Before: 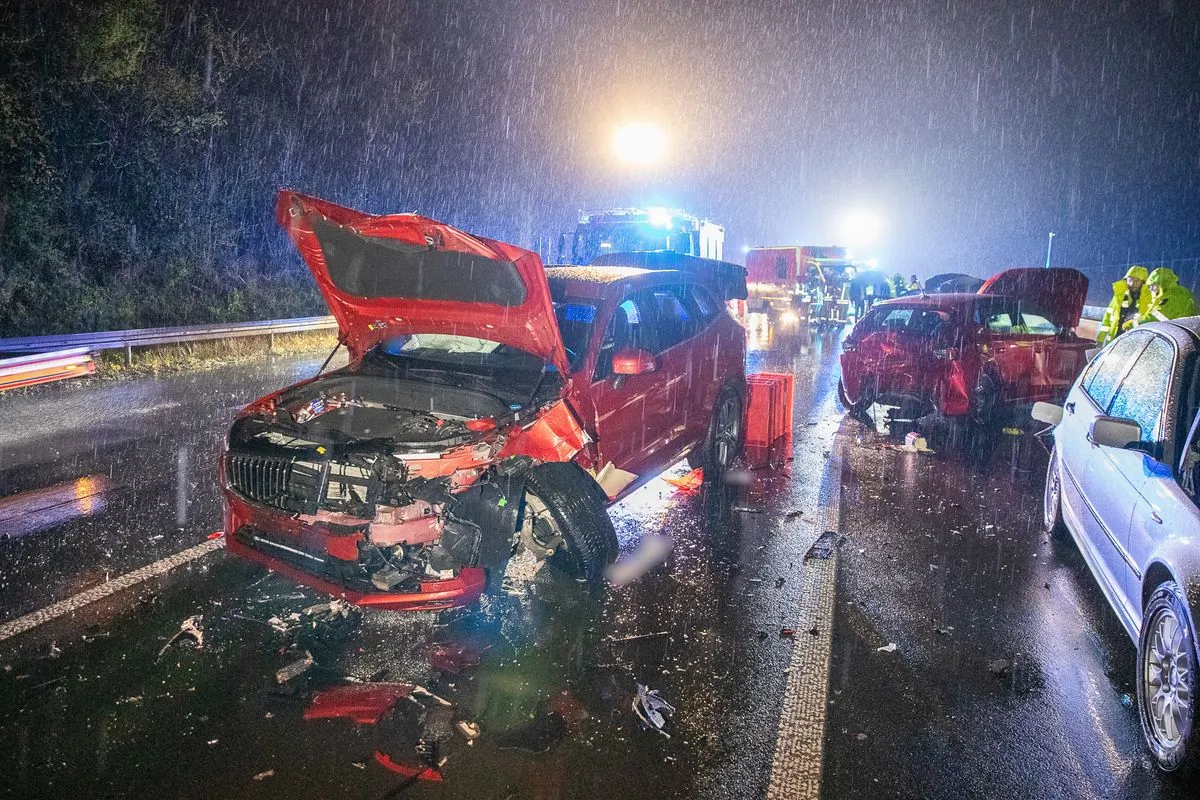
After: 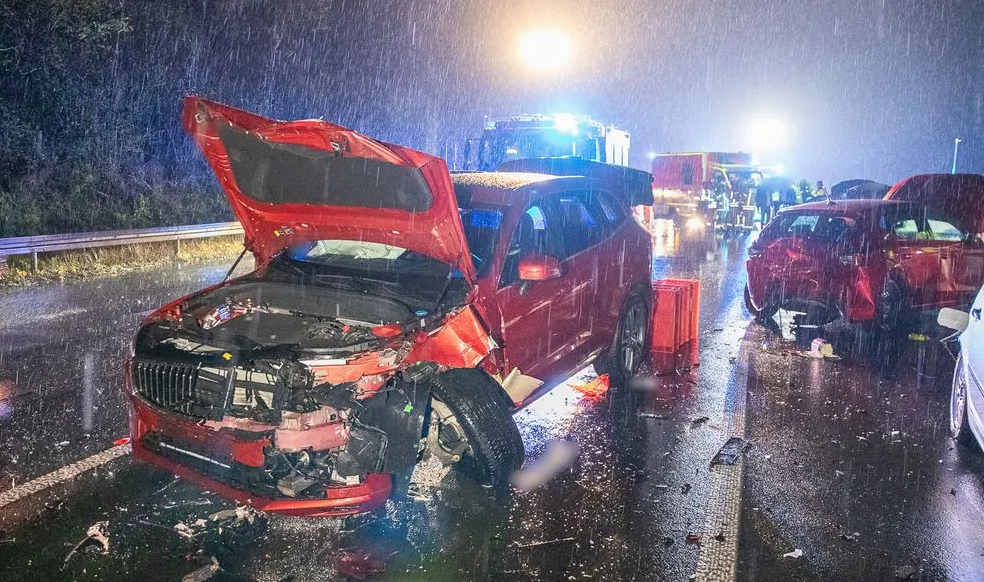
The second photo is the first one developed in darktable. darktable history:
crop: left 7.856%, top 11.836%, right 10.12%, bottom 15.387%
color balance: on, module defaults
